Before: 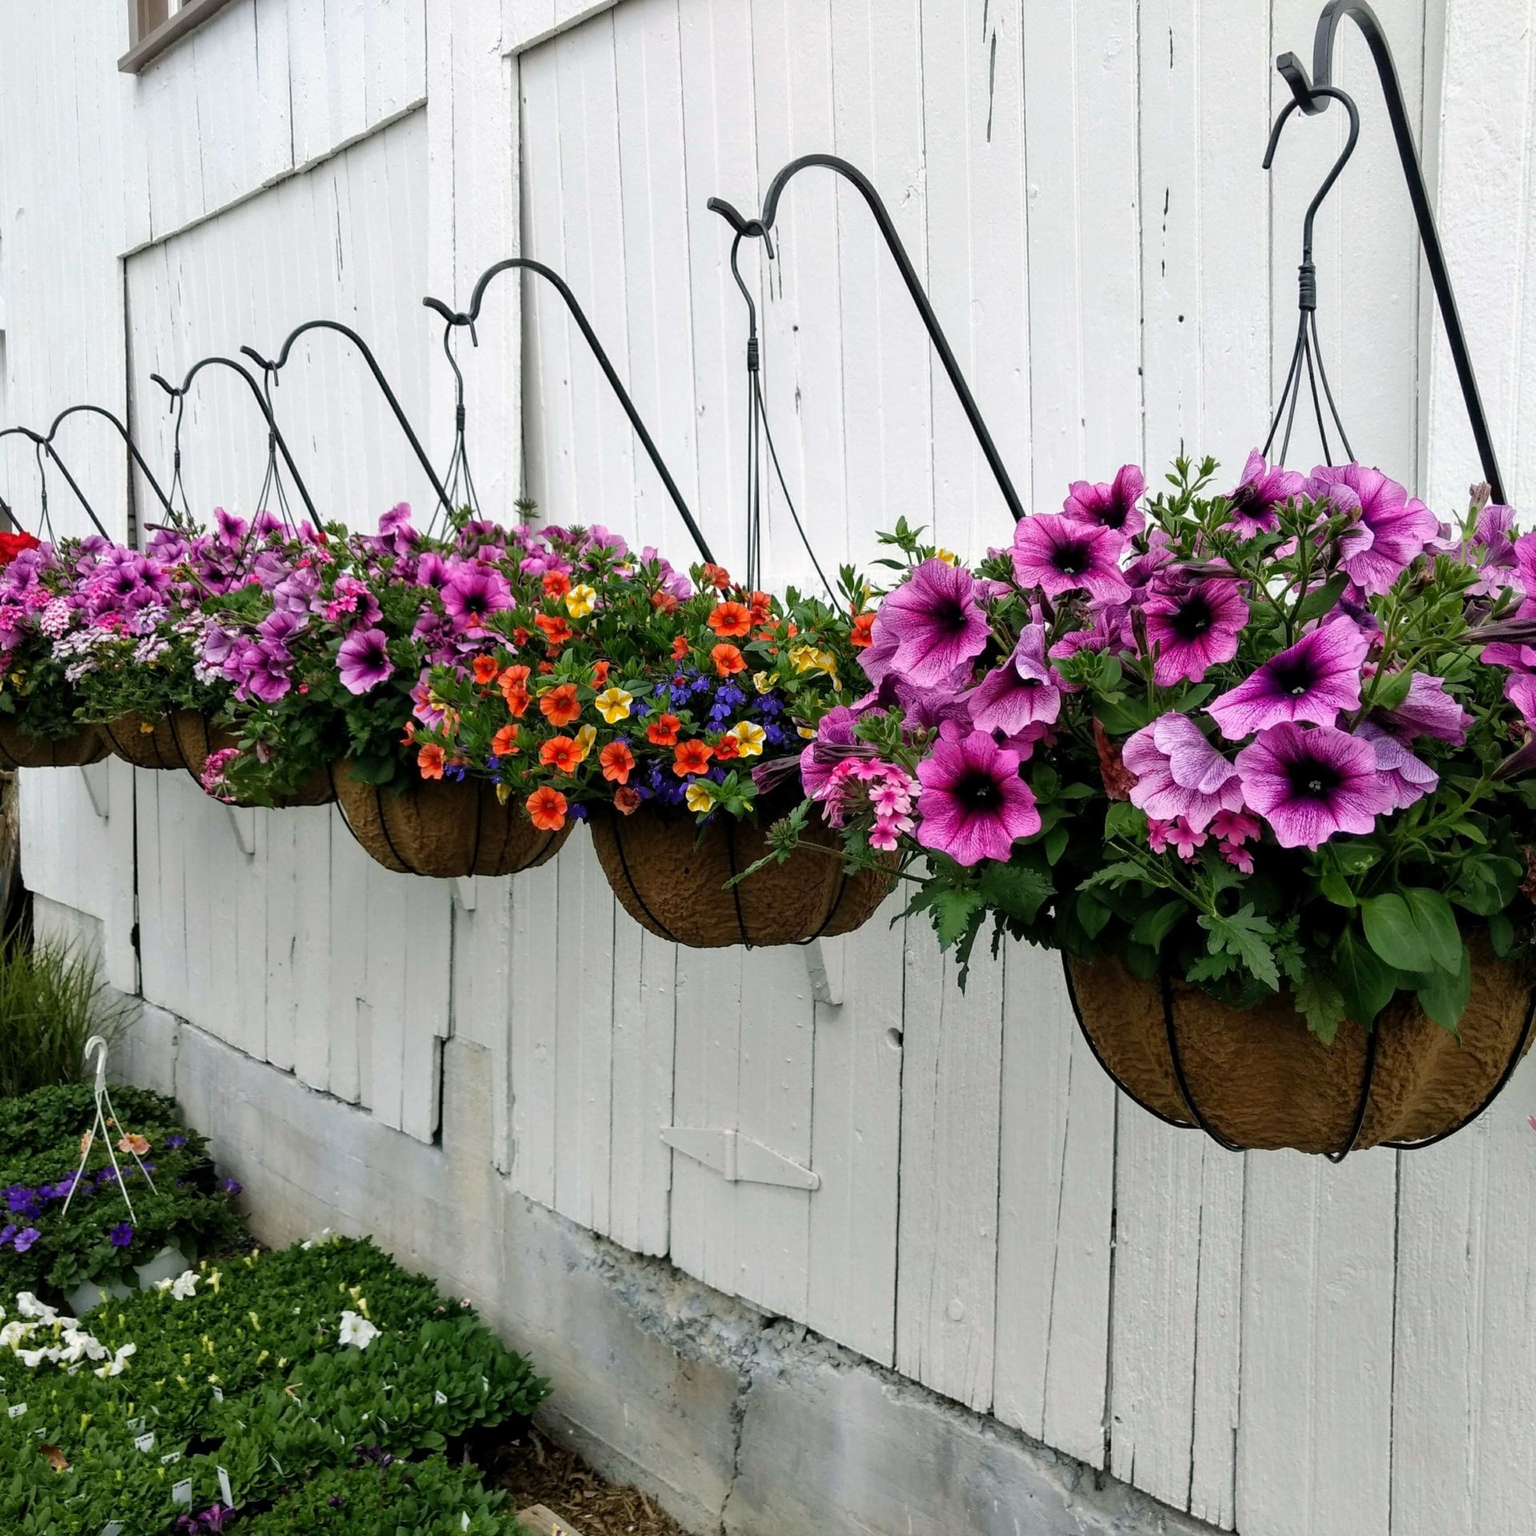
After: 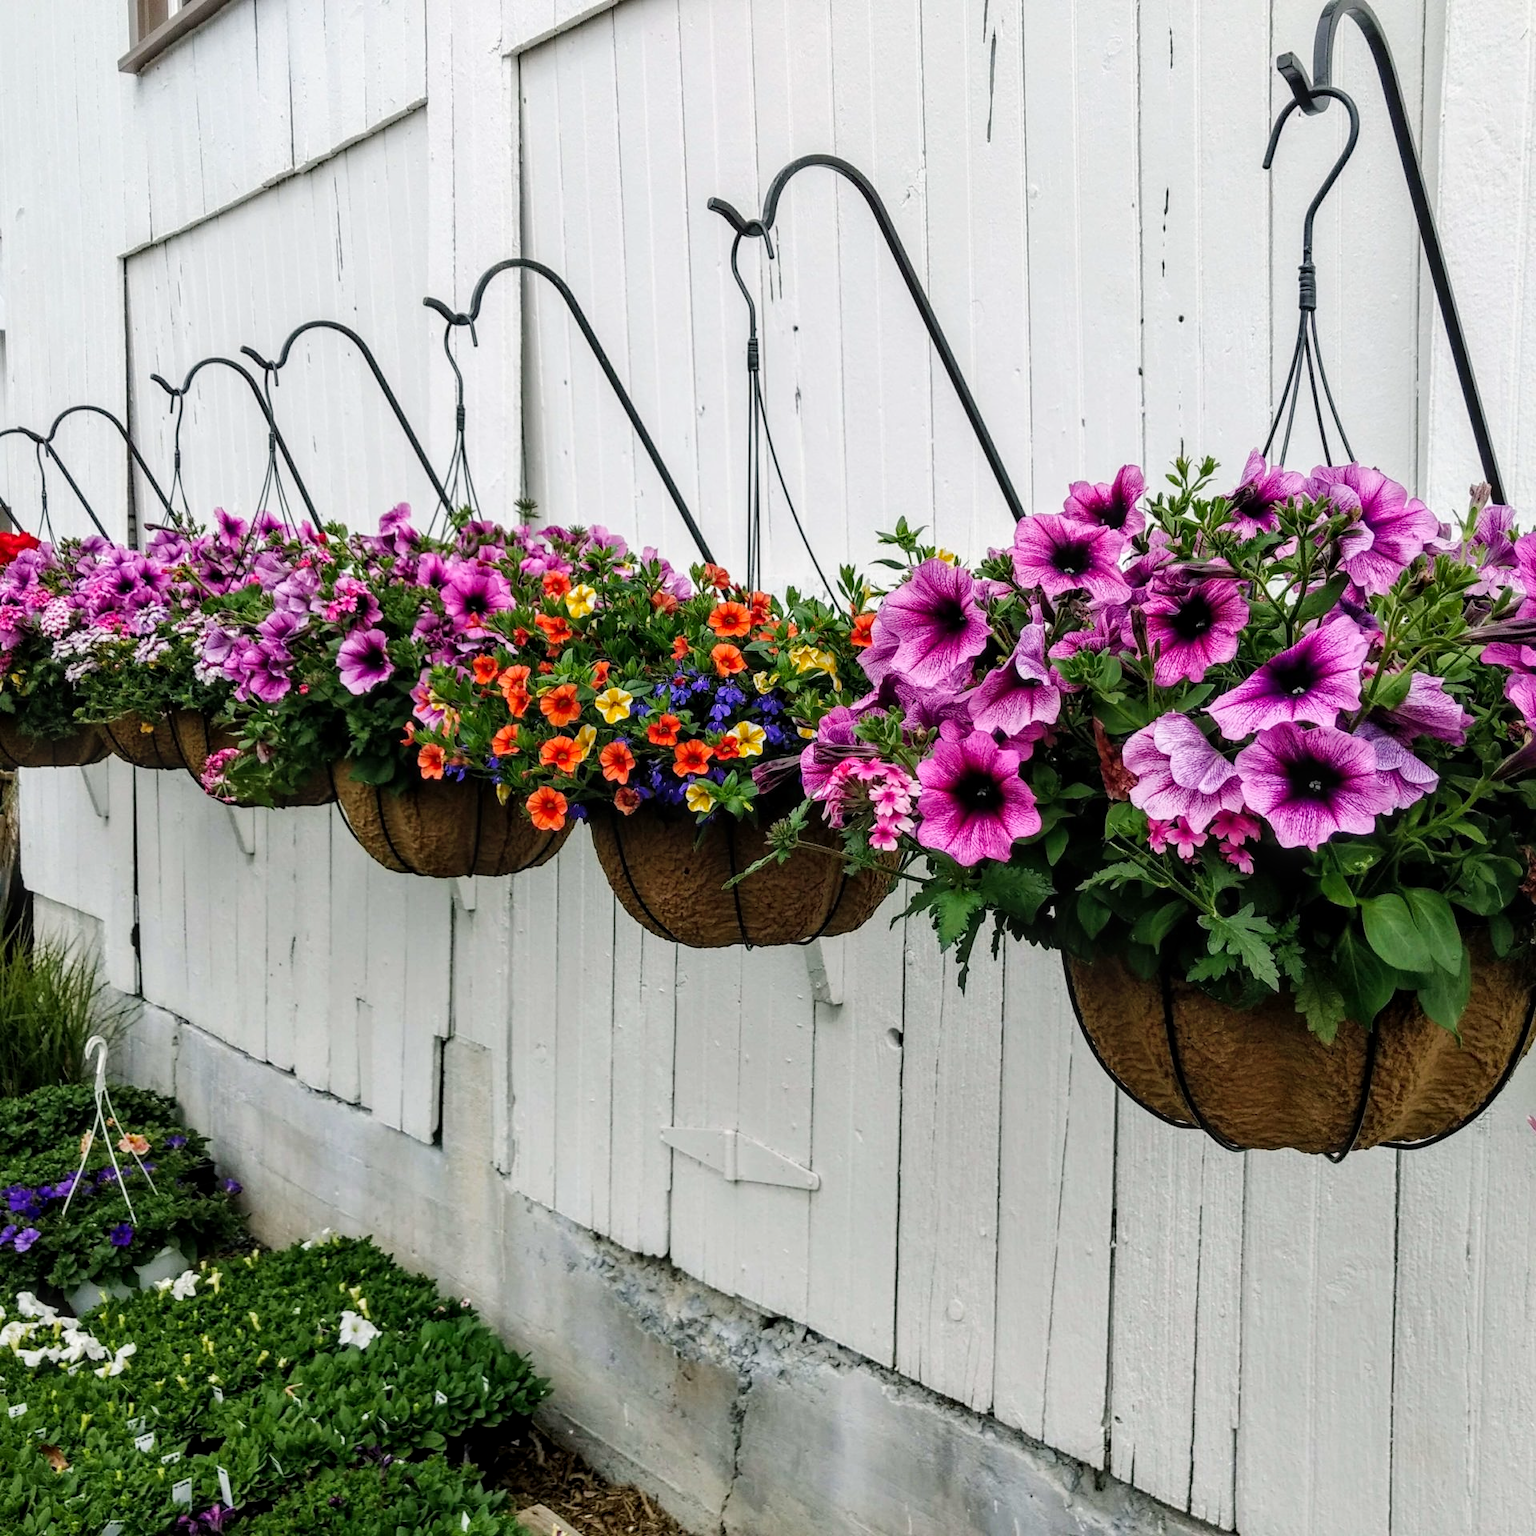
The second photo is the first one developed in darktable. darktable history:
tone curve: curves: ch0 [(0, 0) (0.071, 0.058) (0.266, 0.268) (0.498, 0.542) (0.766, 0.807) (1, 0.983)]; ch1 [(0, 0) (0.346, 0.307) (0.408, 0.387) (0.463, 0.465) (0.482, 0.493) (0.502, 0.499) (0.517, 0.502) (0.55, 0.548) (0.597, 0.61) (0.651, 0.698) (1, 1)]; ch2 [(0, 0) (0.346, 0.34) (0.434, 0.46) (0.485, 0.494) (0.5, 0.498) (0.517, 0.506) (0.526, 0.539) (0.583, 0.603) (0.625, 0.659) (1, 1)], preserve colors none
local contrast: on, module defaults
